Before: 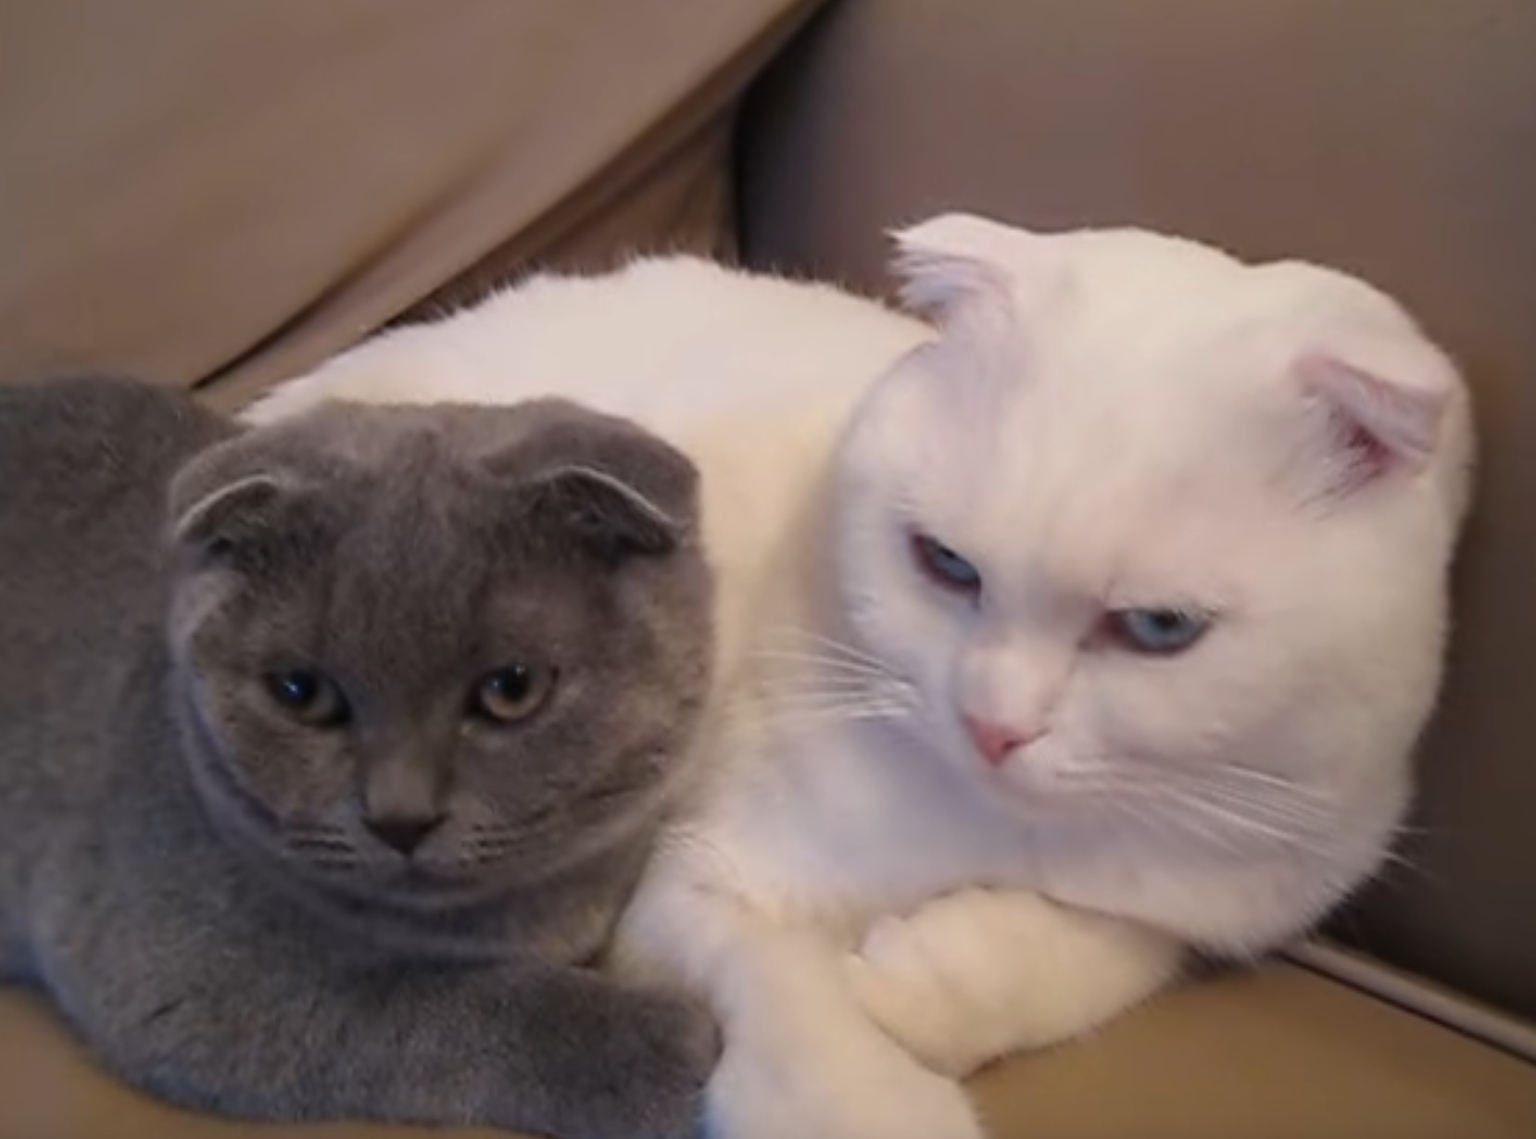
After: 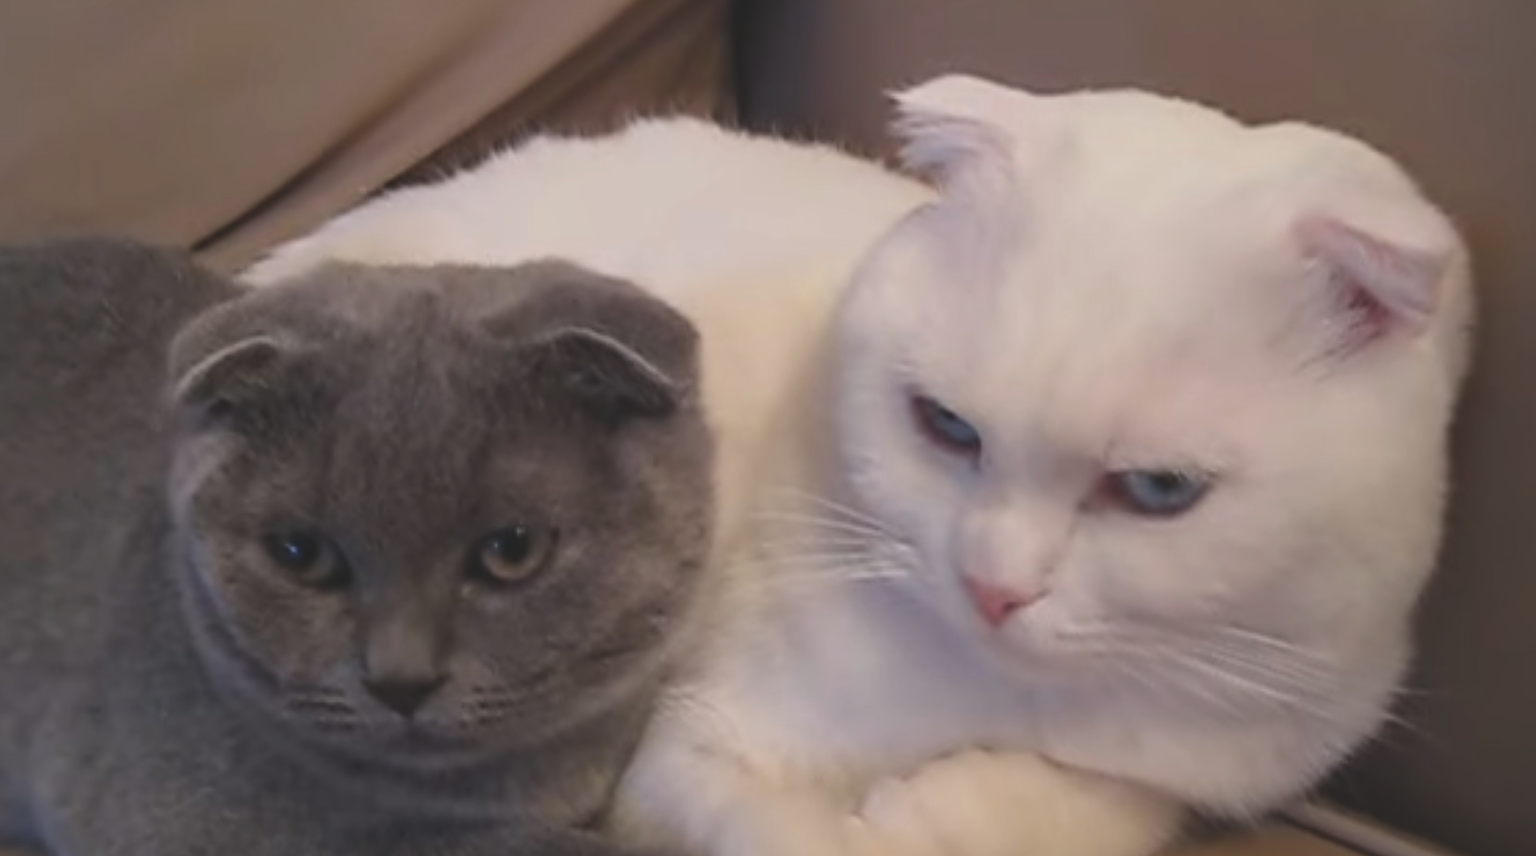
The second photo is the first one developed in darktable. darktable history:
crop and rotate: top 12.271%, bottom 12.527%
shadows and highlights: shadows 24.78, highlights -23.53
exposure: black level correction -0.015, exposure -0.129 EV, compensate highlight preservation false
